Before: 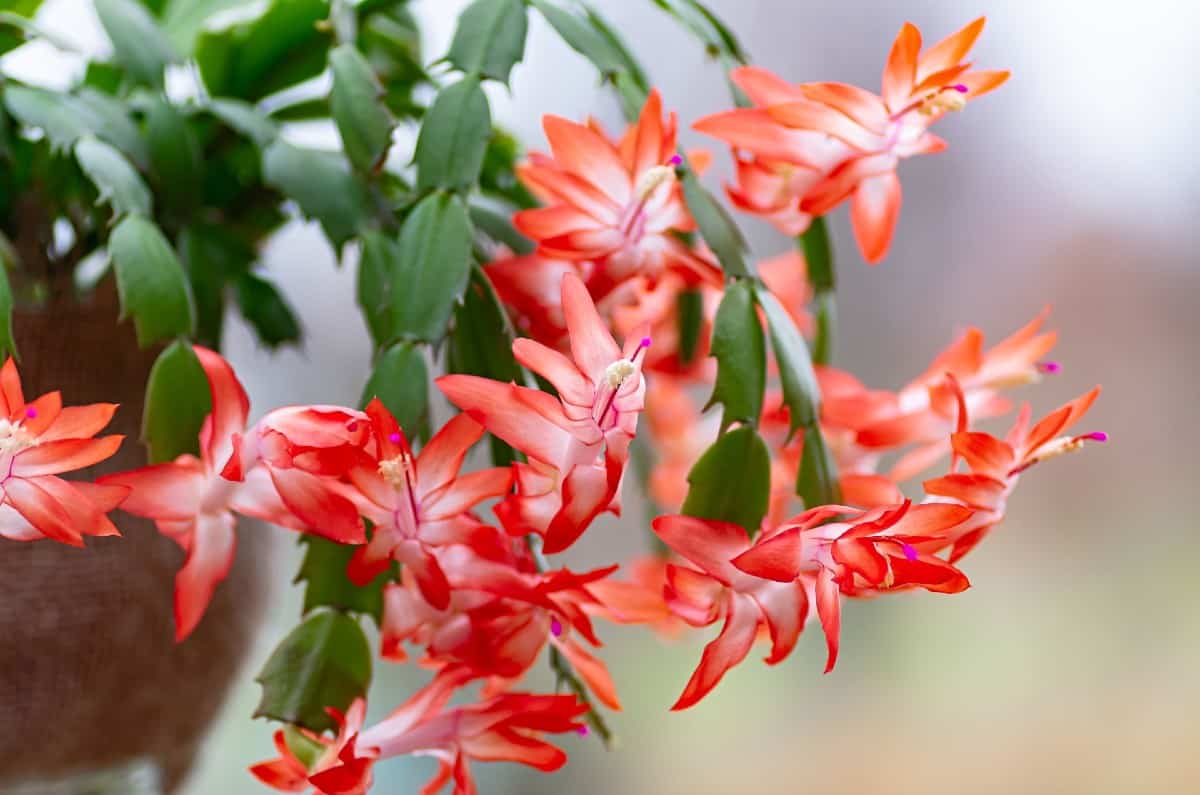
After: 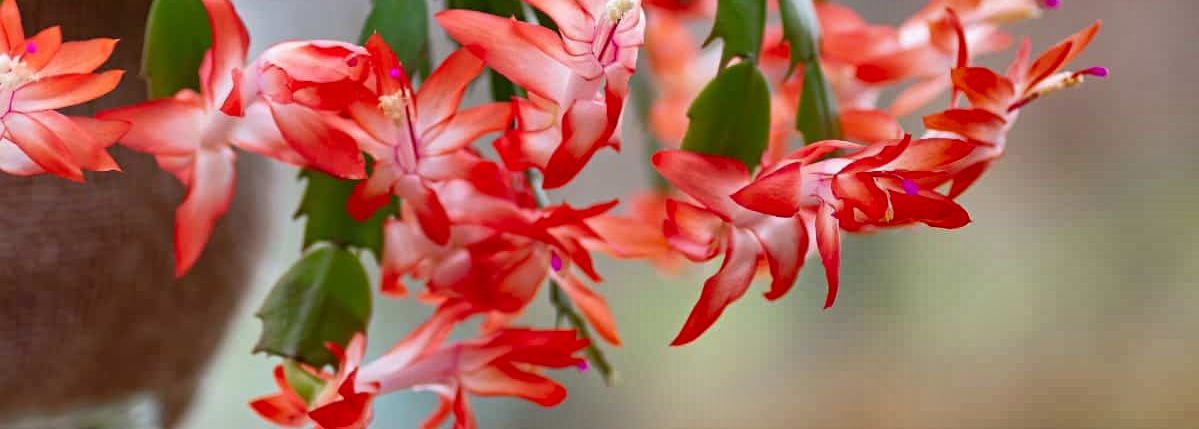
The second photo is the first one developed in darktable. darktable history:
crop and rotate: top 45.973%, right 0.039%
shadows and highlights: shadows 20.73, highlights -82.16, soften with gaussian
